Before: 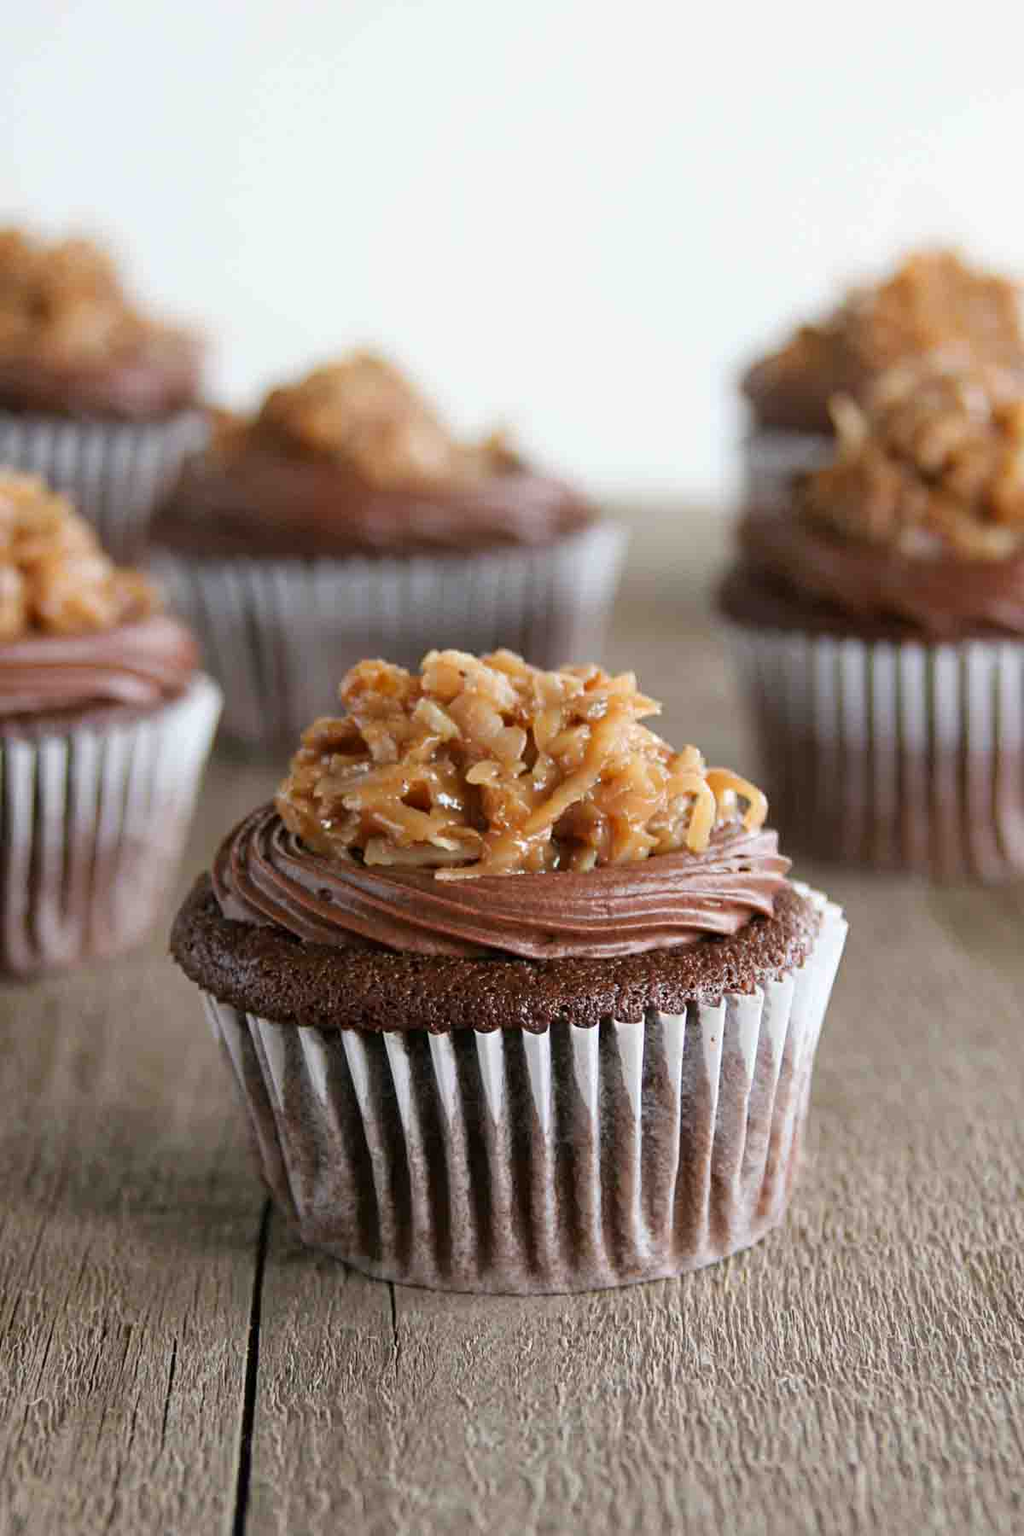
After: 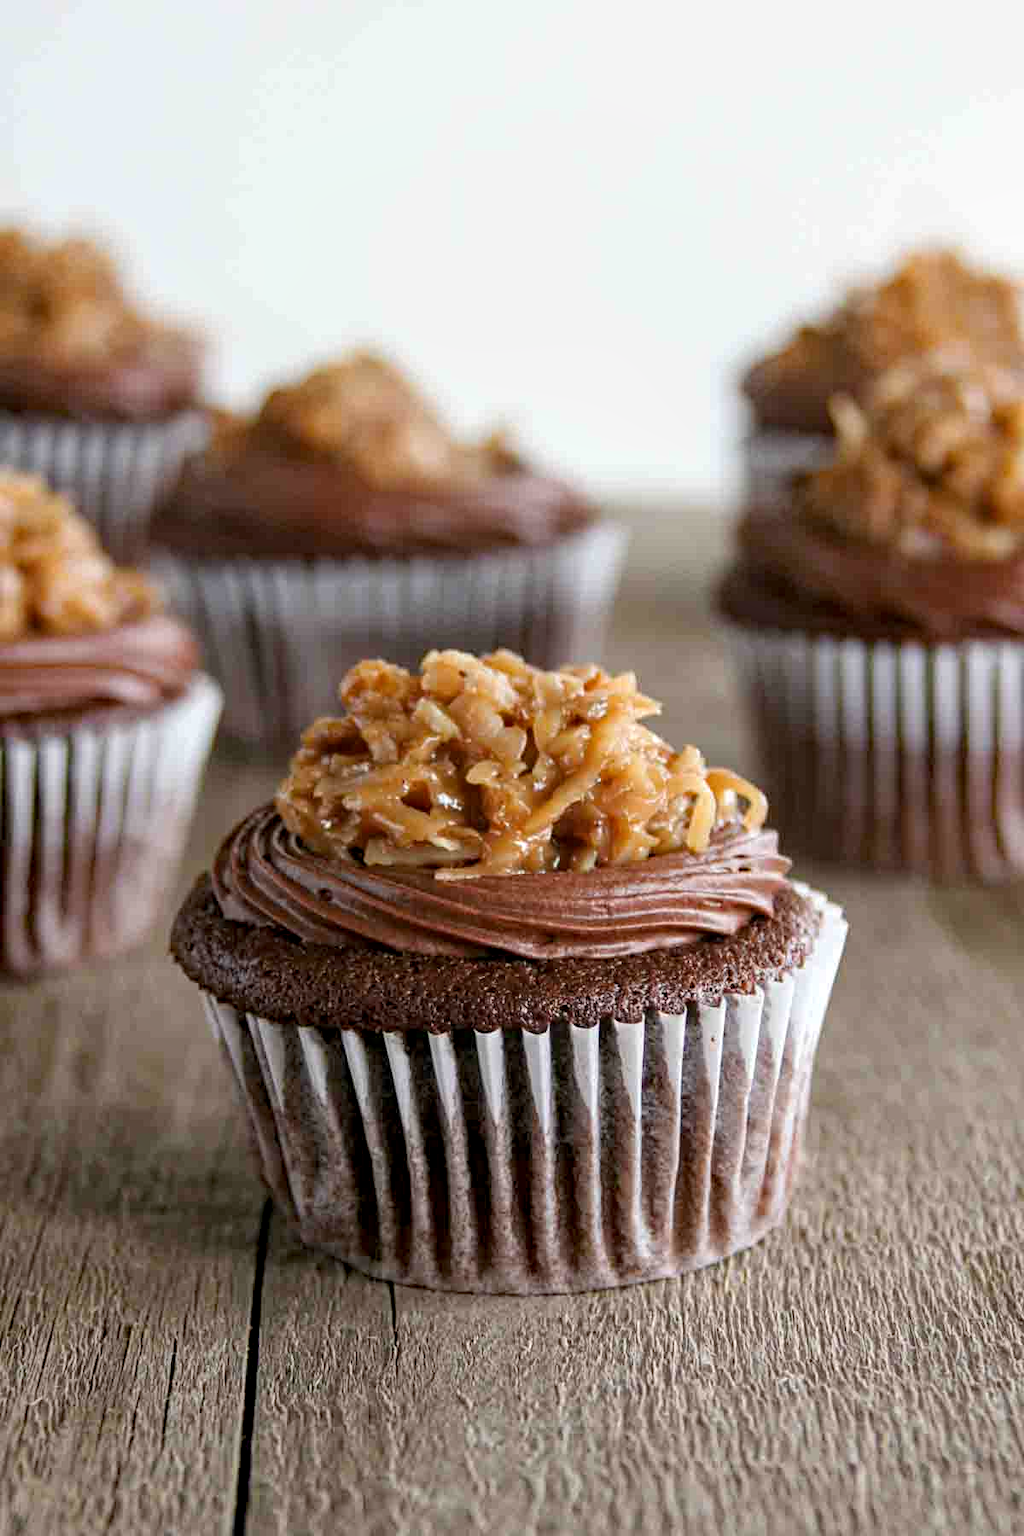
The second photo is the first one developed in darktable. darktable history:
haze removal: strength 0.296, distance 0.25, compatibility mode true, adaptive false
color balance rgb: perceptual saturation grading › global saturation -0.04%
local contrast: on, module defaults
